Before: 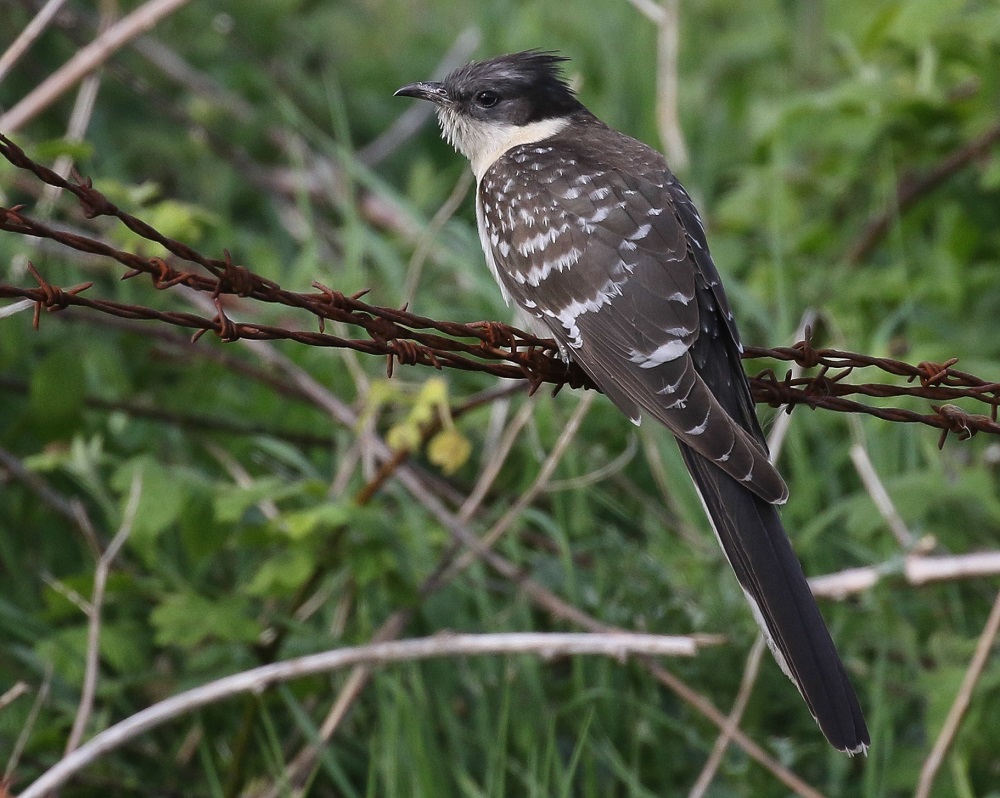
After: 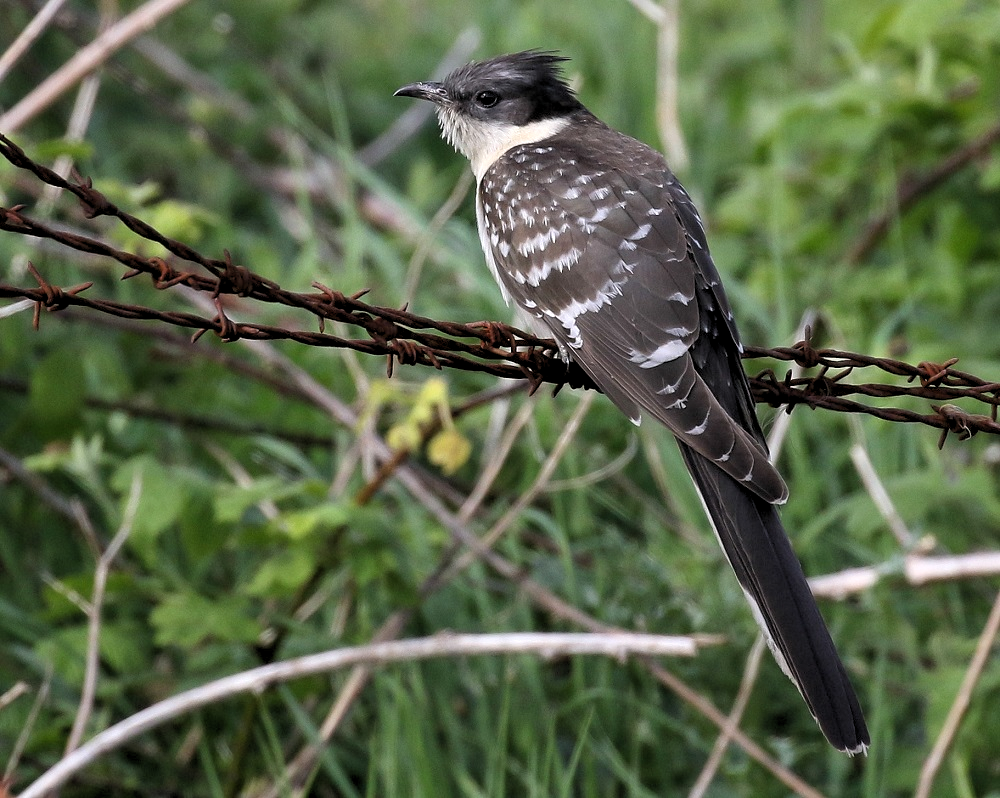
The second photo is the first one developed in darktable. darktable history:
rgb levels: levels [[0.01, 0.419, 0.839], [0, 0.5, 1], [0, 0.5, 1]]
exposure: exposure 0.127 EV, compensate highlight preservation false
